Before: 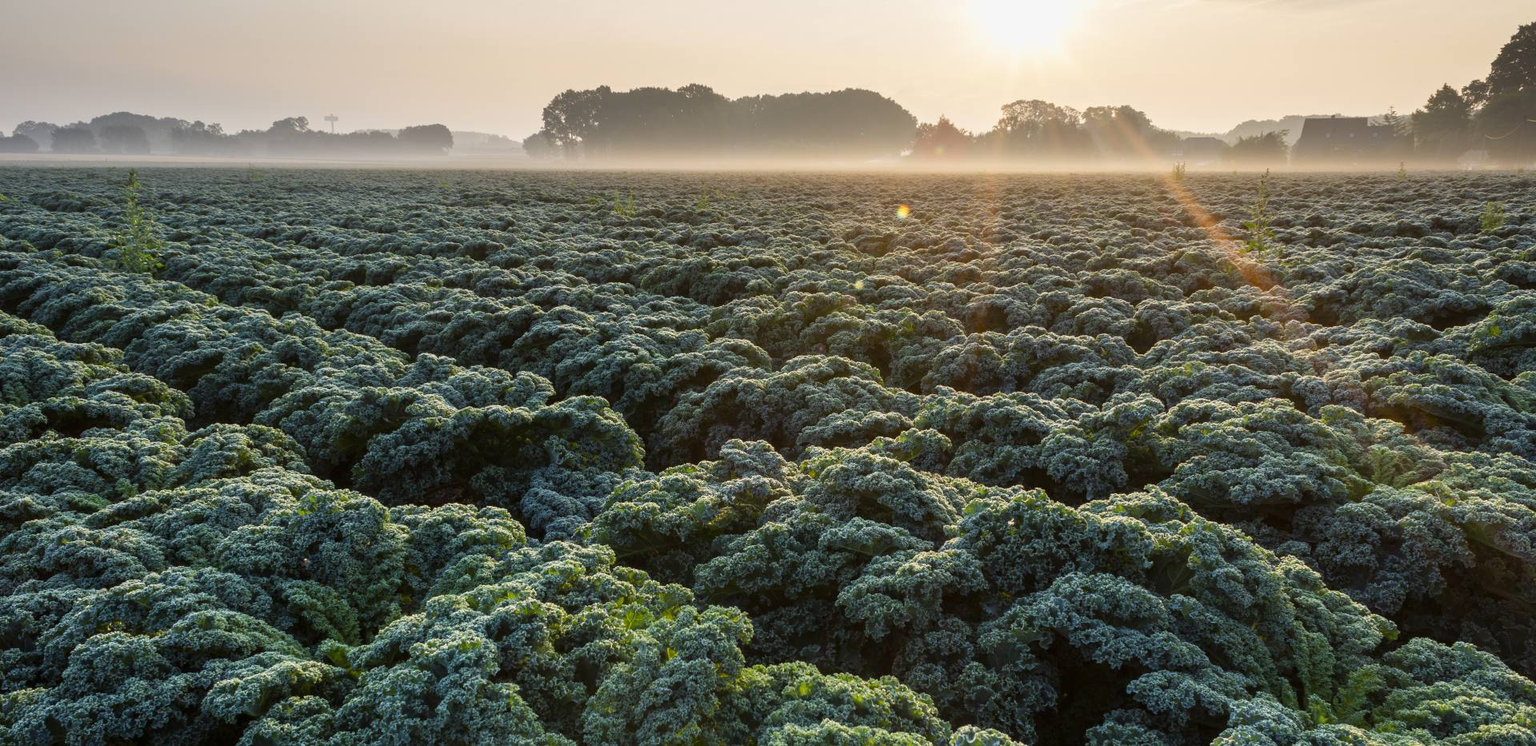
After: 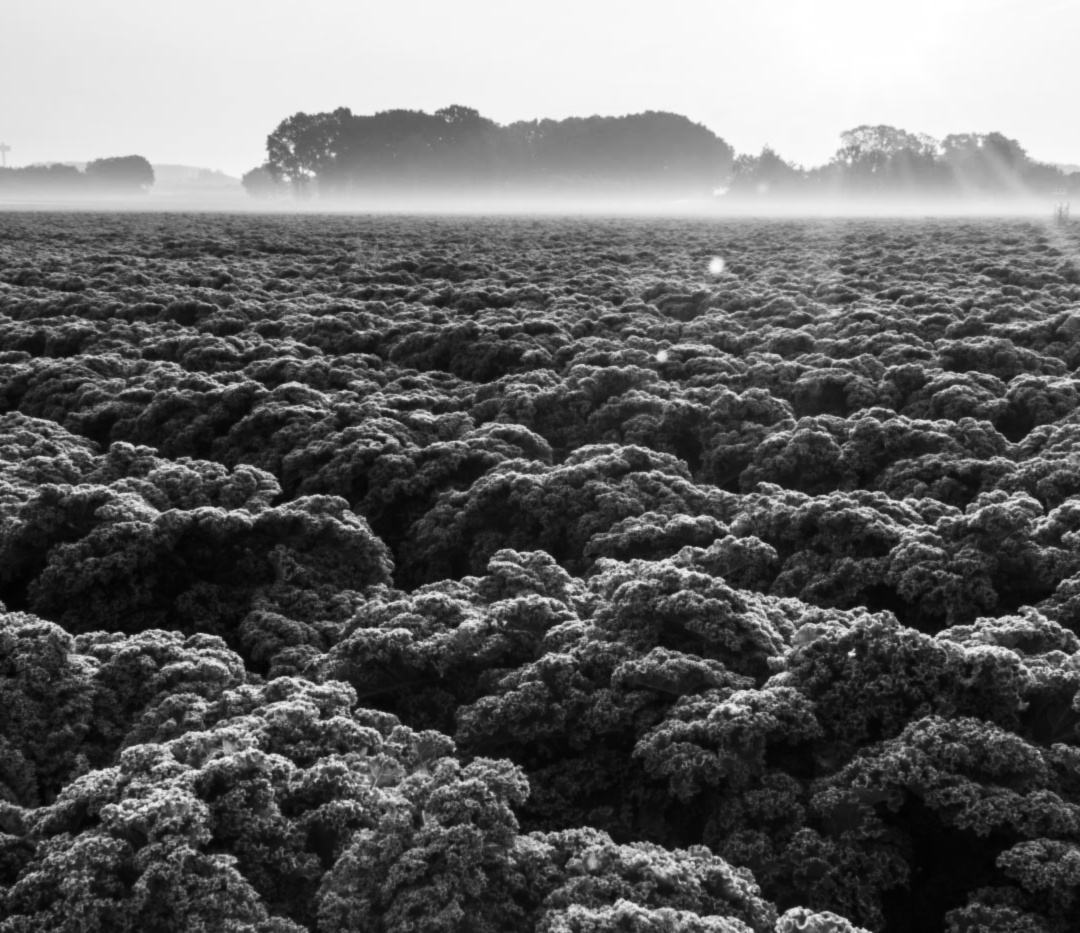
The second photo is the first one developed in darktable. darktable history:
lowpass: radius 0.76, contrast 1.56, saturation 0, unbound 0
levels: mode automatic
crop: left 21.496%, right 22.254%
